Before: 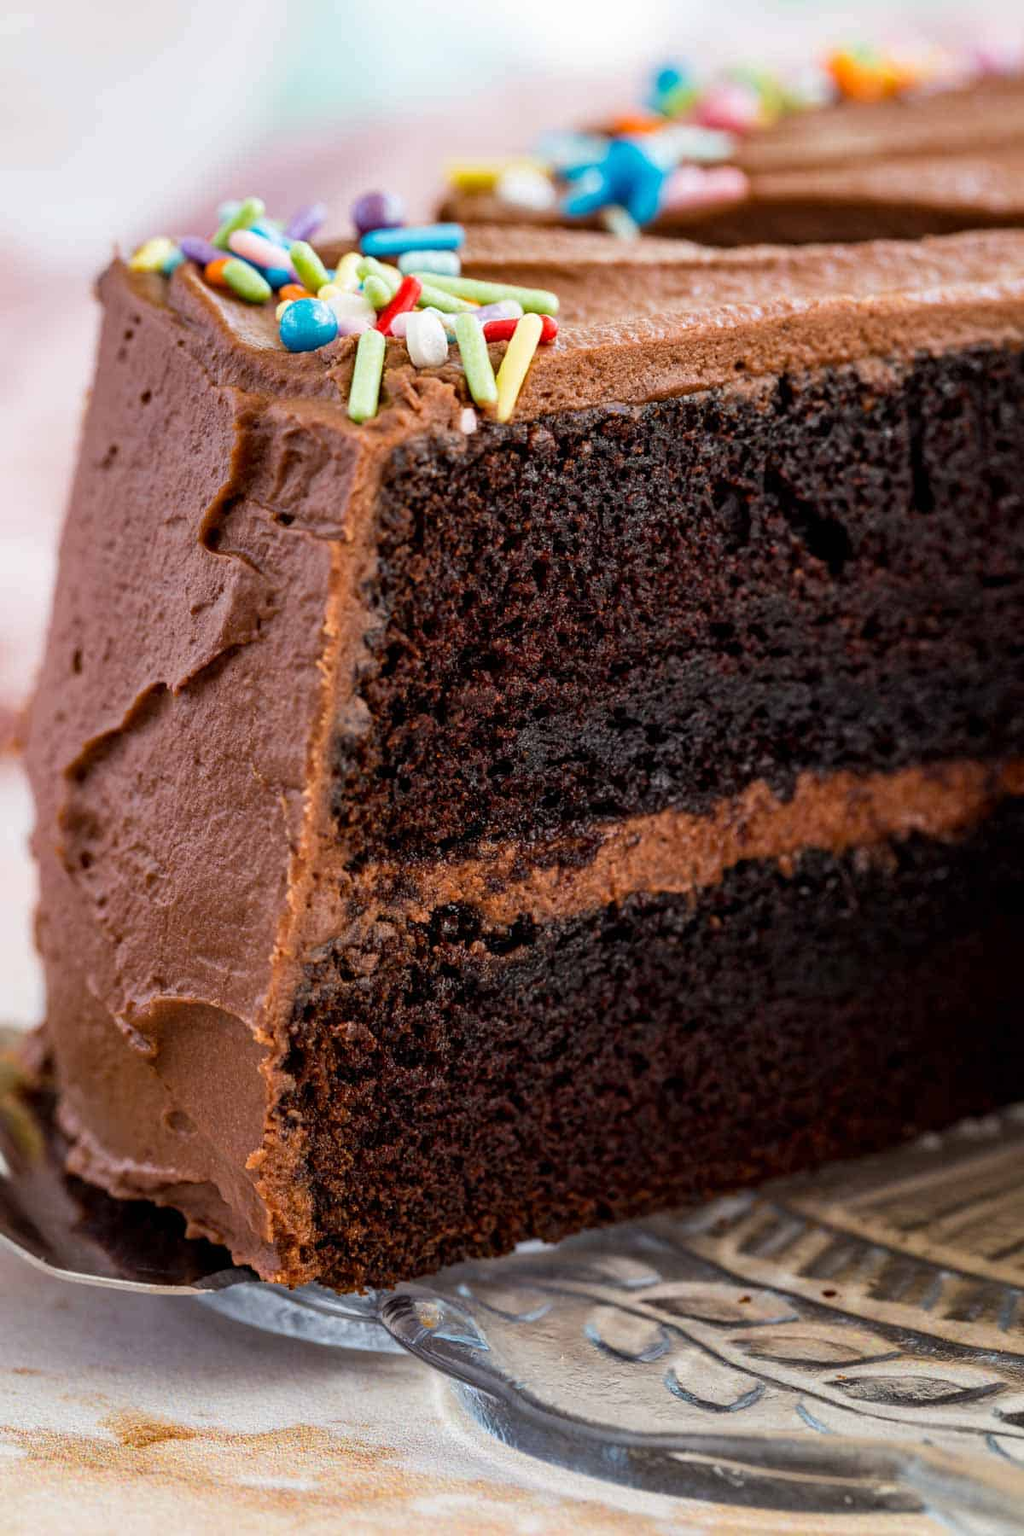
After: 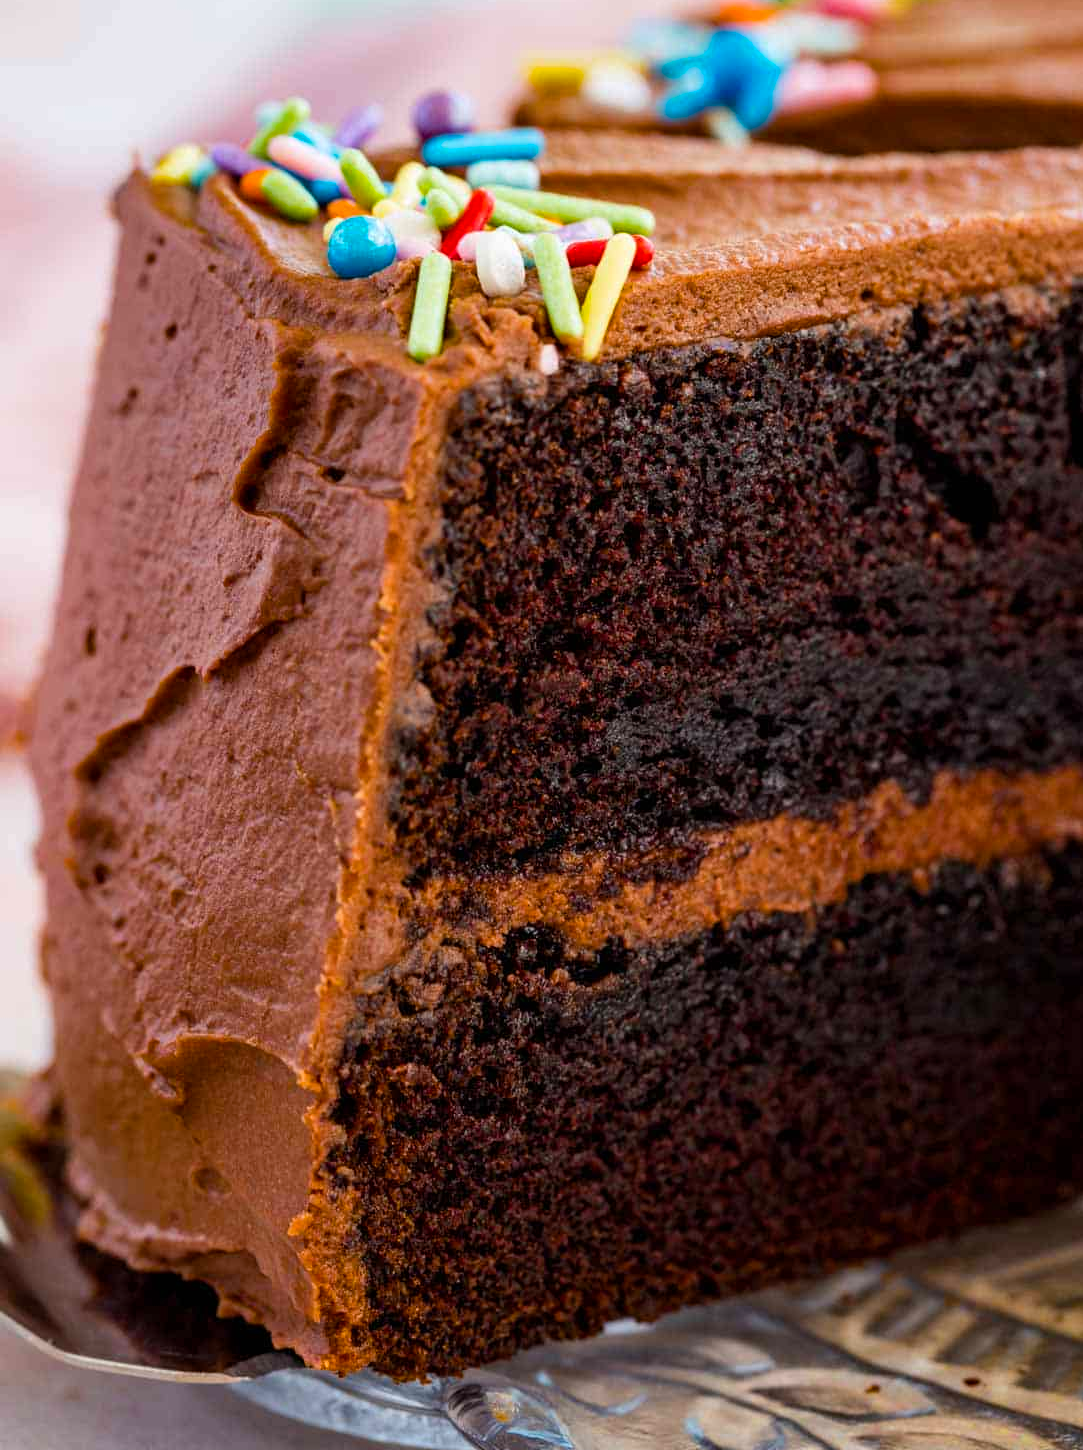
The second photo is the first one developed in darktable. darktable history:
crop: top 7.49%, right 9.717%, bottom 11.943%
color balance rgb: perceptual saturation grading › global saturation 25%, global vibrance 20%
